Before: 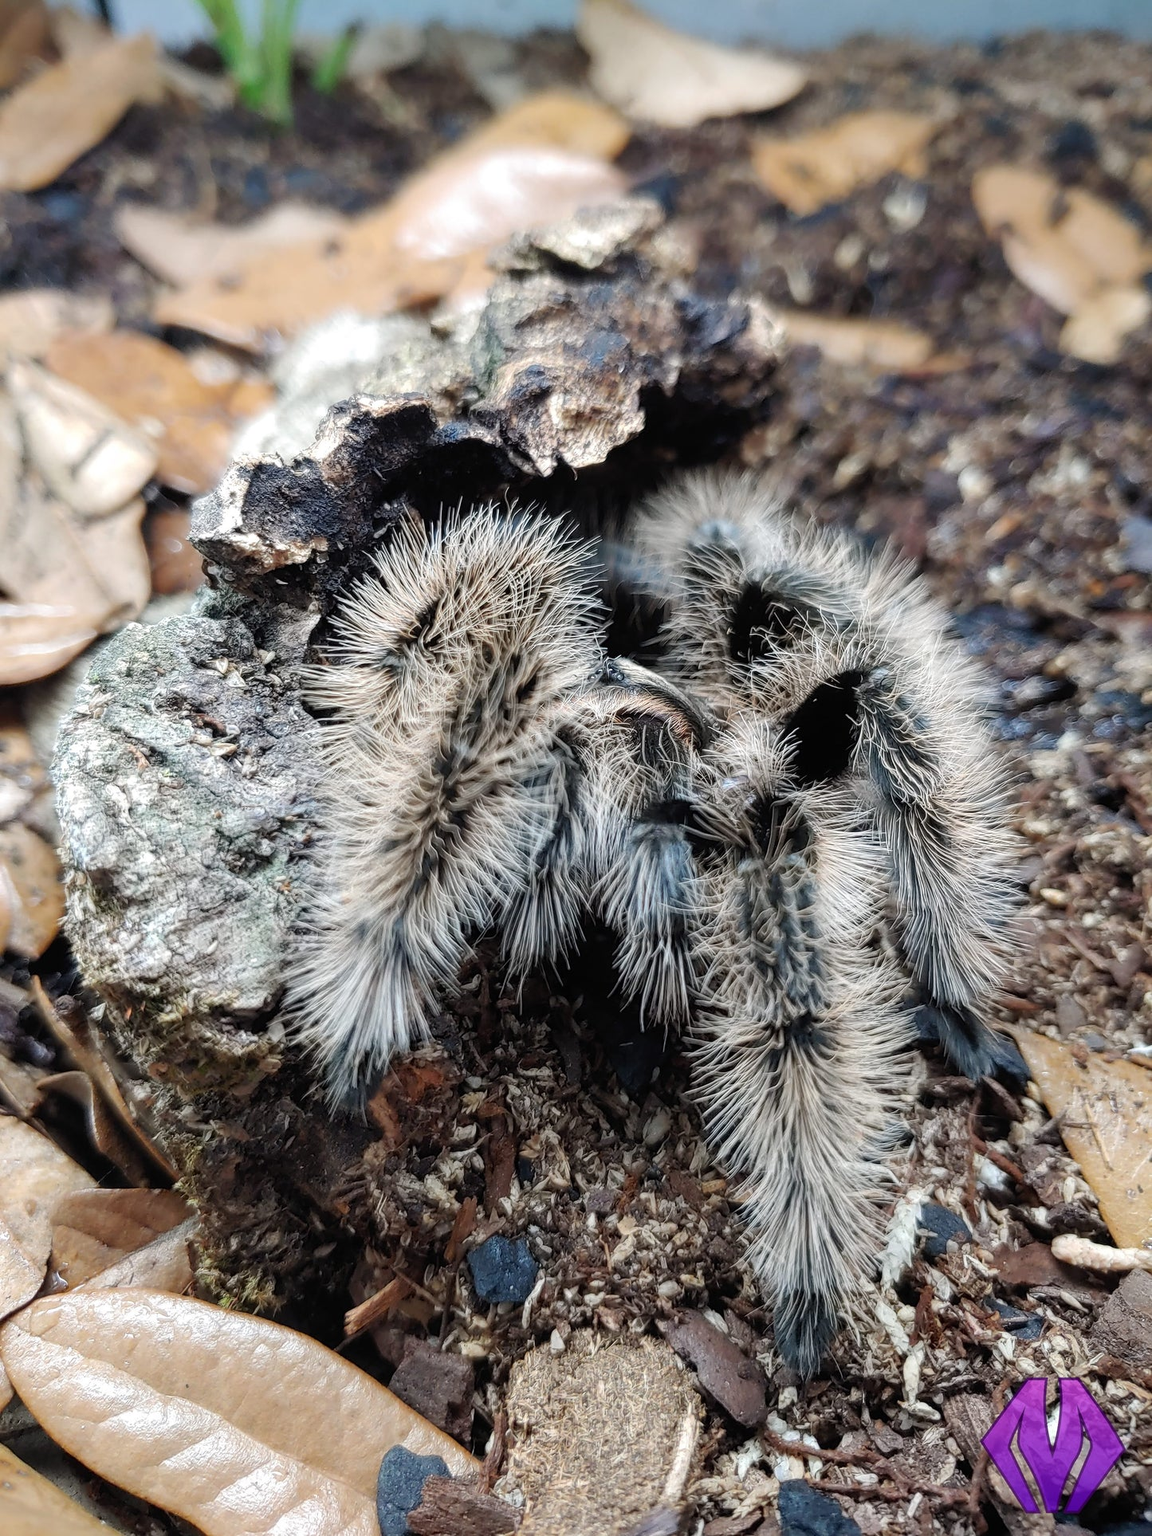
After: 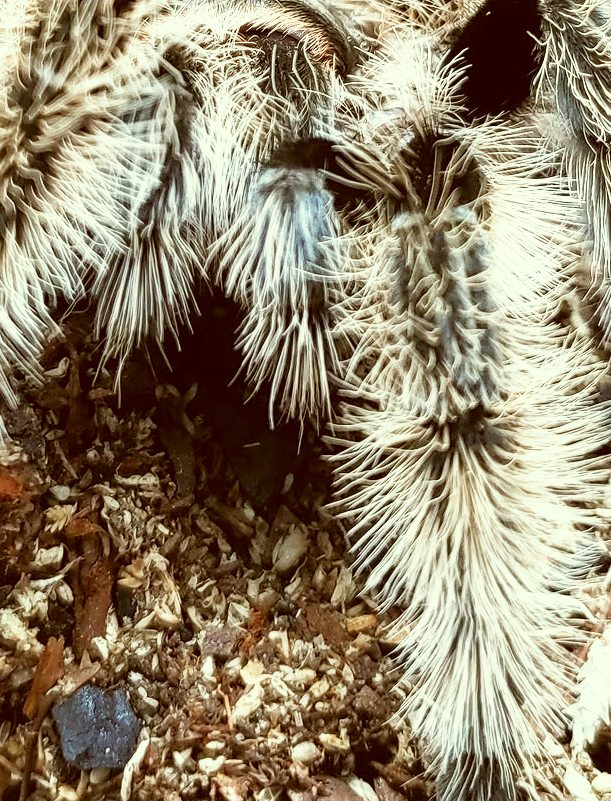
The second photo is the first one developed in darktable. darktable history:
base curve: curves: ch0 [(0, 0) (0.495, 0.917) (1, 1)], preserve colors none
color correction: highlights a* -5.98, highlights b* 9.26, shadows a* 10.07, shadows b* 24.03
crop: left 37.011%, top 44.913%, right 20.647%, bottom 13.474%
